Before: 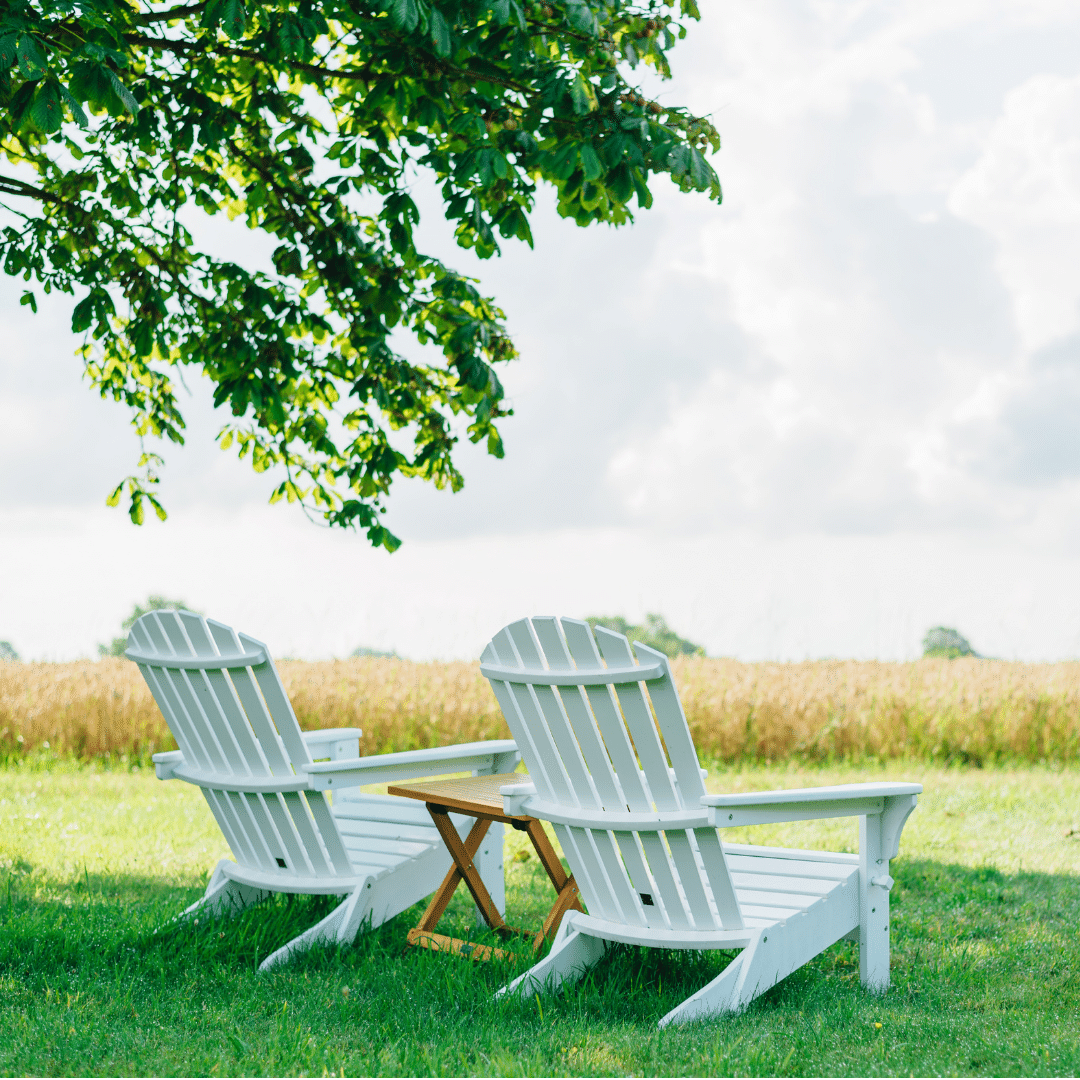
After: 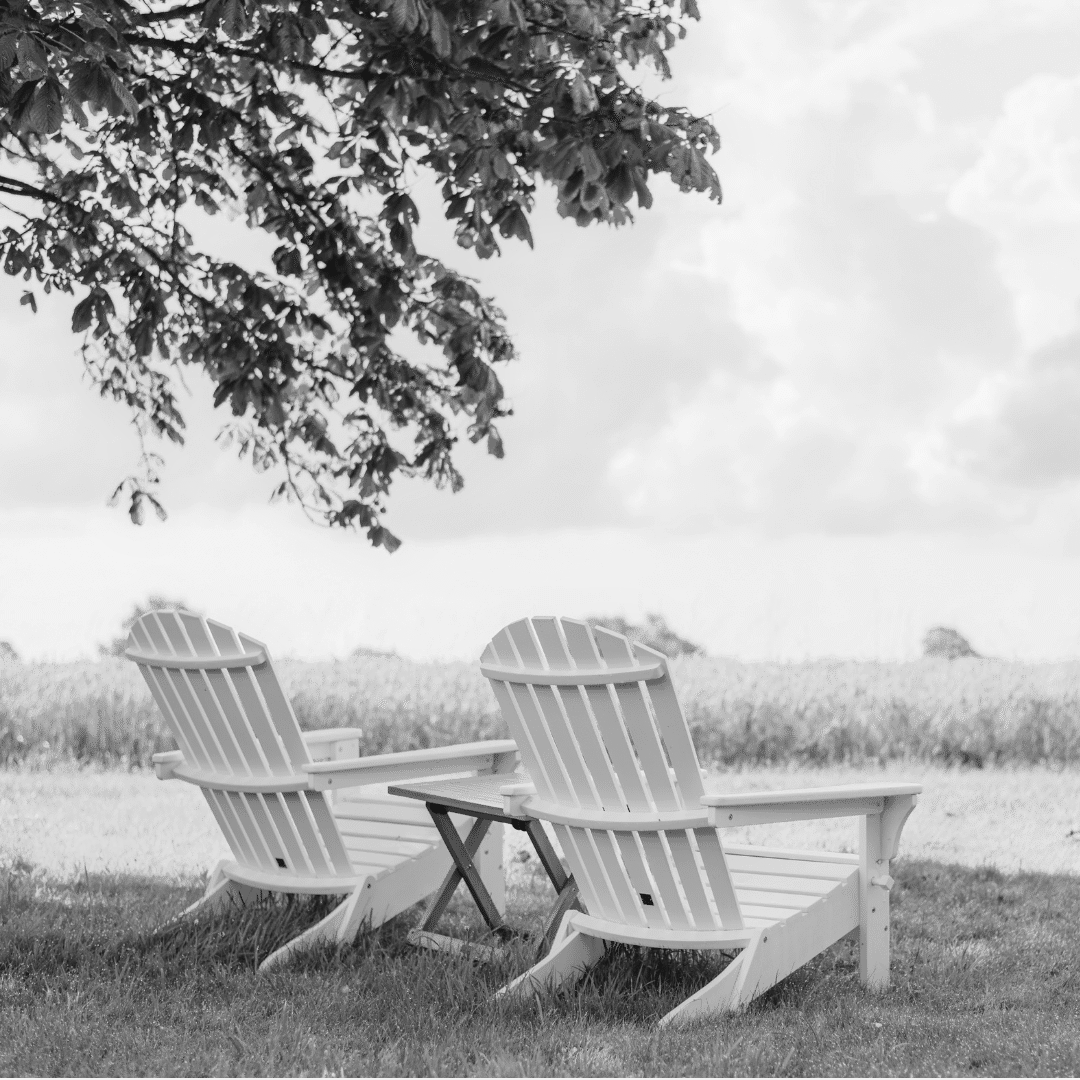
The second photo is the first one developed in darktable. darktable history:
velvia: strength 75%
monochrome: a 16.06, b 15.48, size 1
